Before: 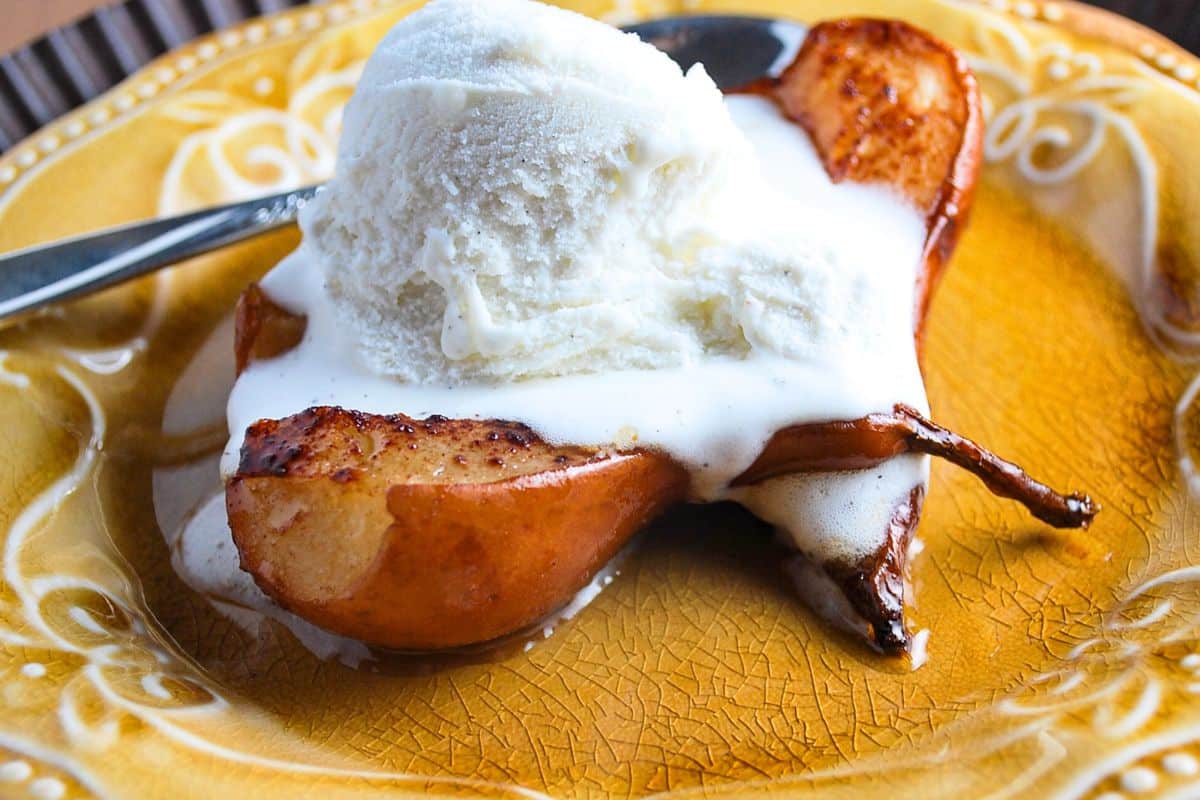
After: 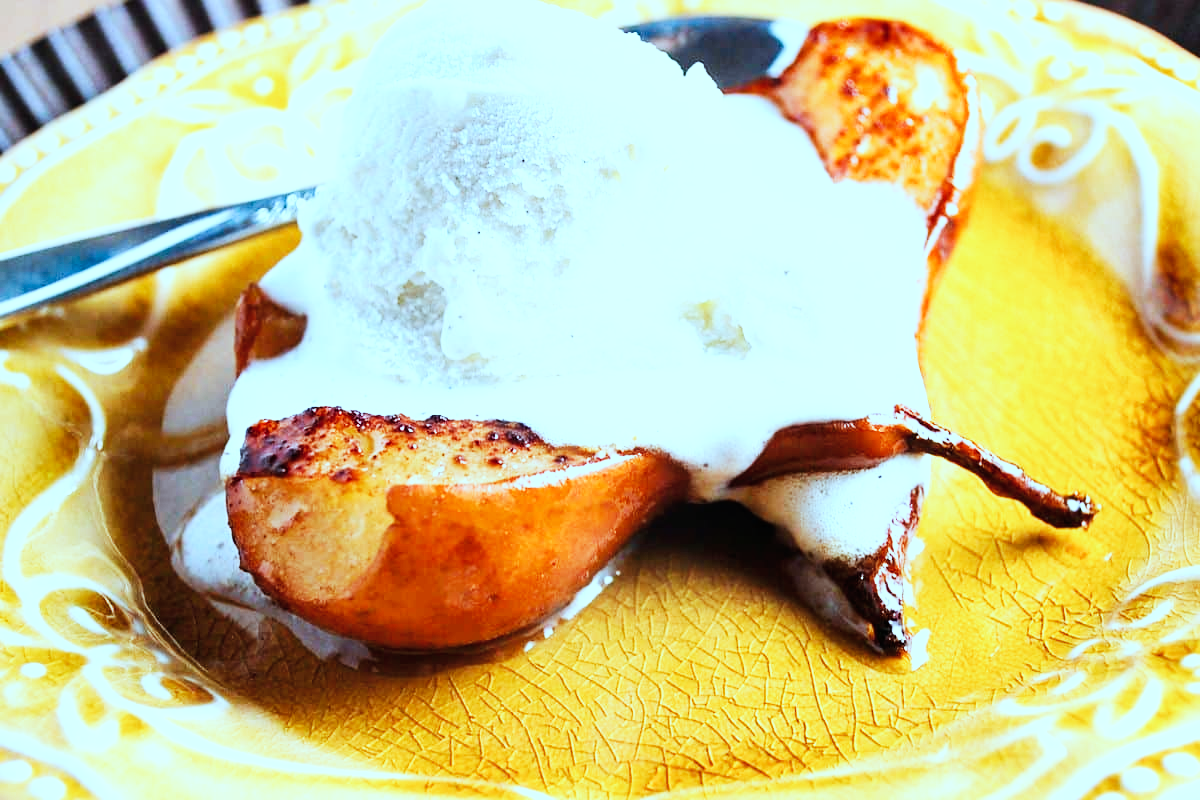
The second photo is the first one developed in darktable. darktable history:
base curve: curves: ch0 [(0, 0) (0.007, 0.004) (0.027, 0.03) (0.046, 0.07) (0.207, 0.54) (0.442, 0.872) (0.673, 0.972) (1, 1)], preserve colors none
contrast brightness saturation: saturation -0.05
color correction: highlights a* -11.71, highlights b* -15.58
